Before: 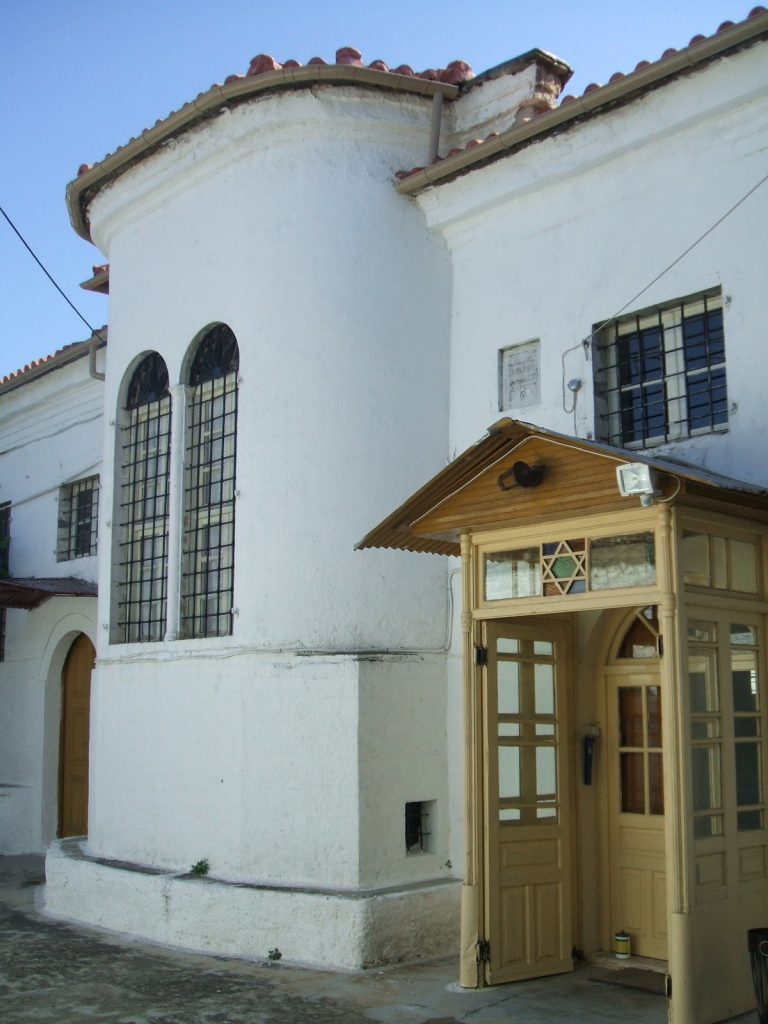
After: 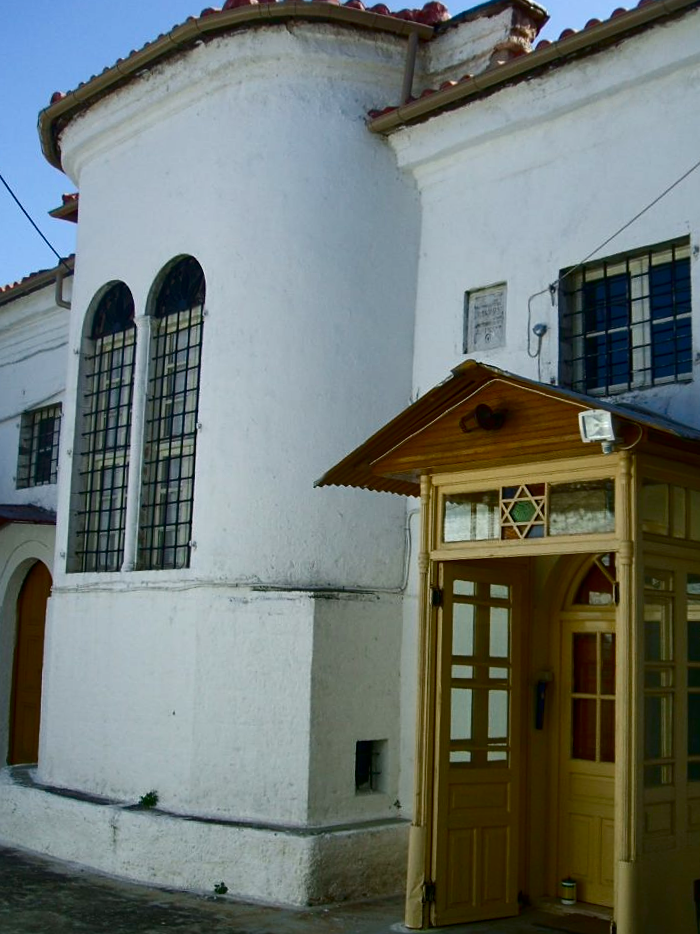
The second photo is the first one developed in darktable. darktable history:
crop and rotate: angle -1.96°, left 3.097%, top 4.154%, right 1.586%, bottom 0.529%
sharpen: amount 0.2
contrast brightness saturation: contrast 0.13, brightness -0.24, saturation 0.14
color balance rgb: perceptual saturation grading › global saturation 20%, perceptual saturation grading › highlights -25%, perceptual saturation grading › shadows 25%
